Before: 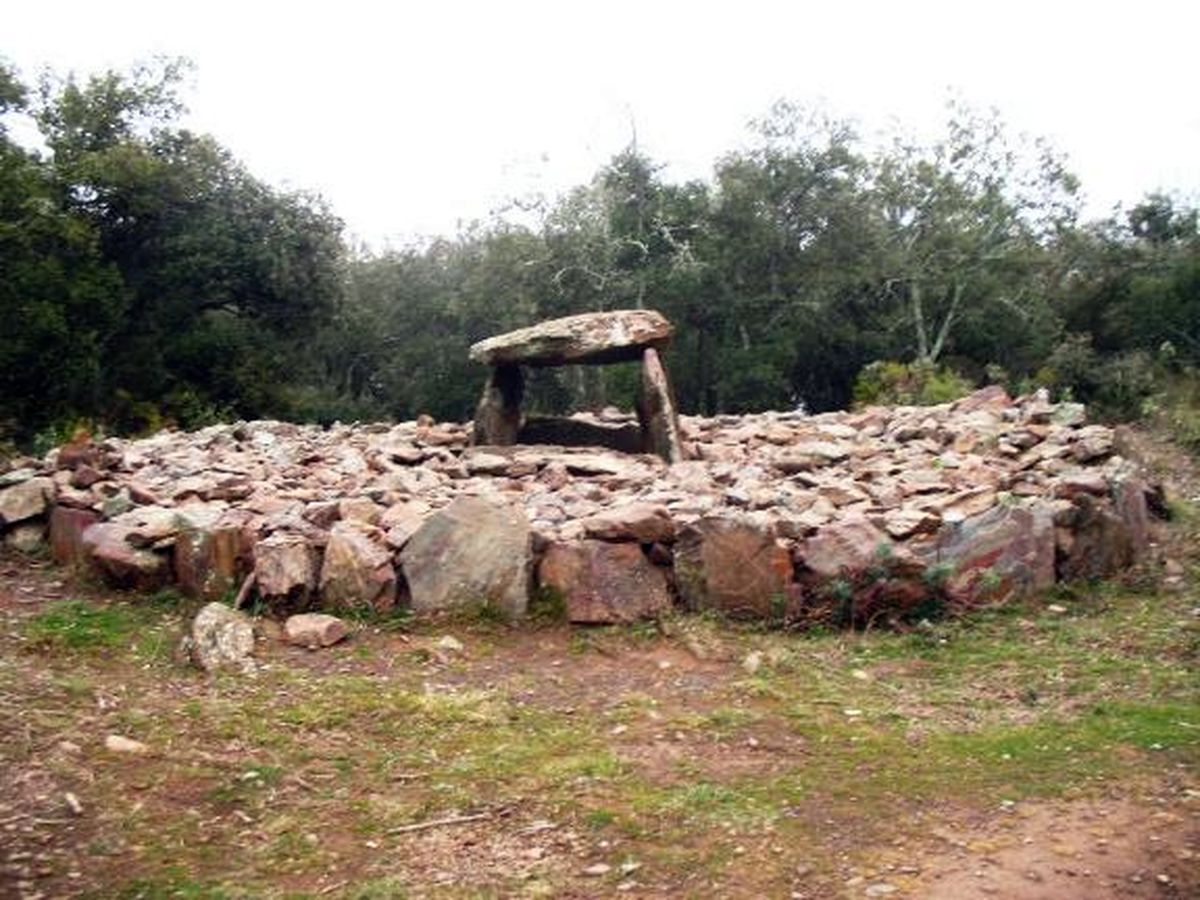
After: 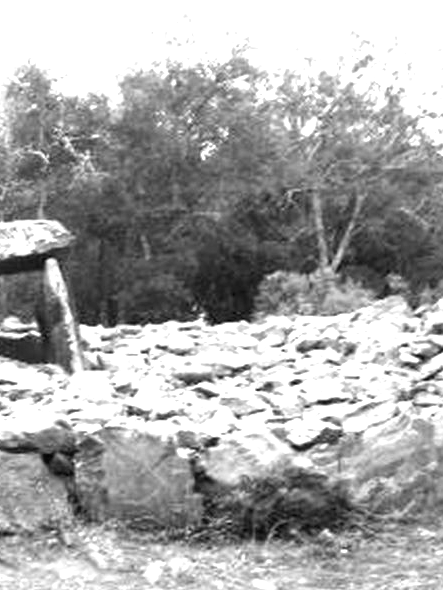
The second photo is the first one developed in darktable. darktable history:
local contrast: mode bilateral grid, contrast 100, coarseness 100, detail 91%, midtone range 0.2
crop and rotate: left 49.936%, top 10.094%, right 13.136%, bottom 24.256%
exposure: black level correction 0, exposure 1.9 EV, compensate highlight preservation false
monochrome: a 79.32, b 81.83, size 1.1
